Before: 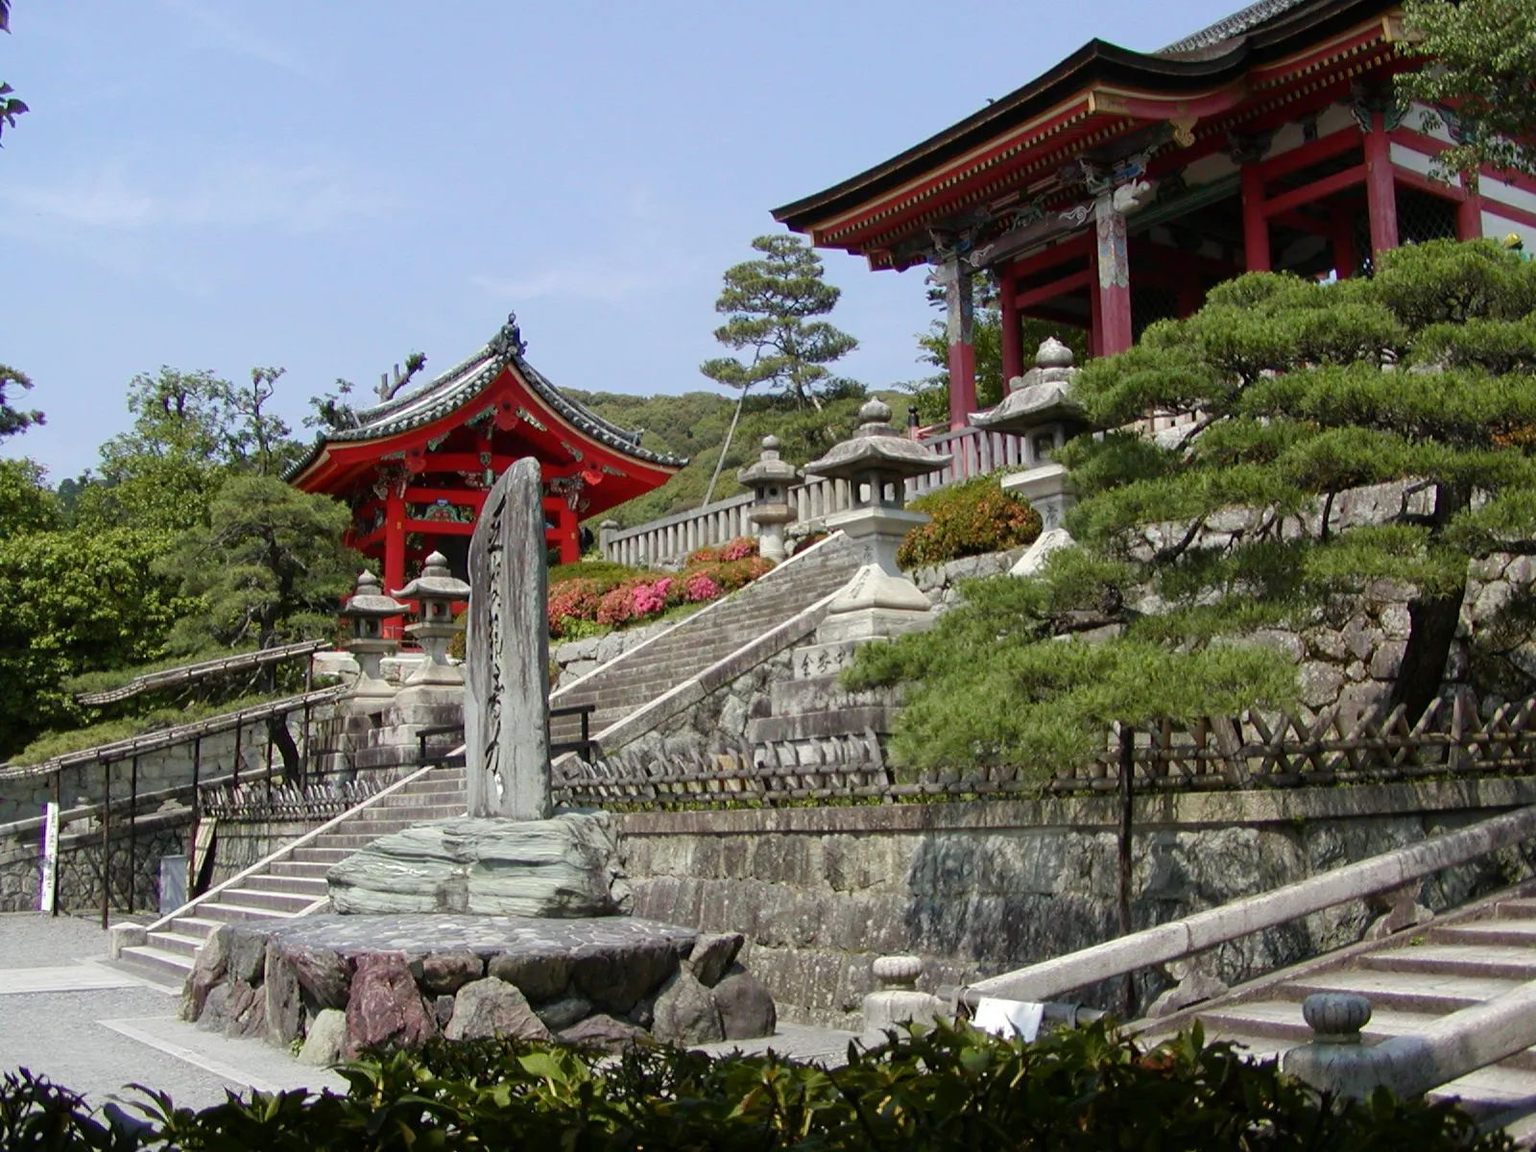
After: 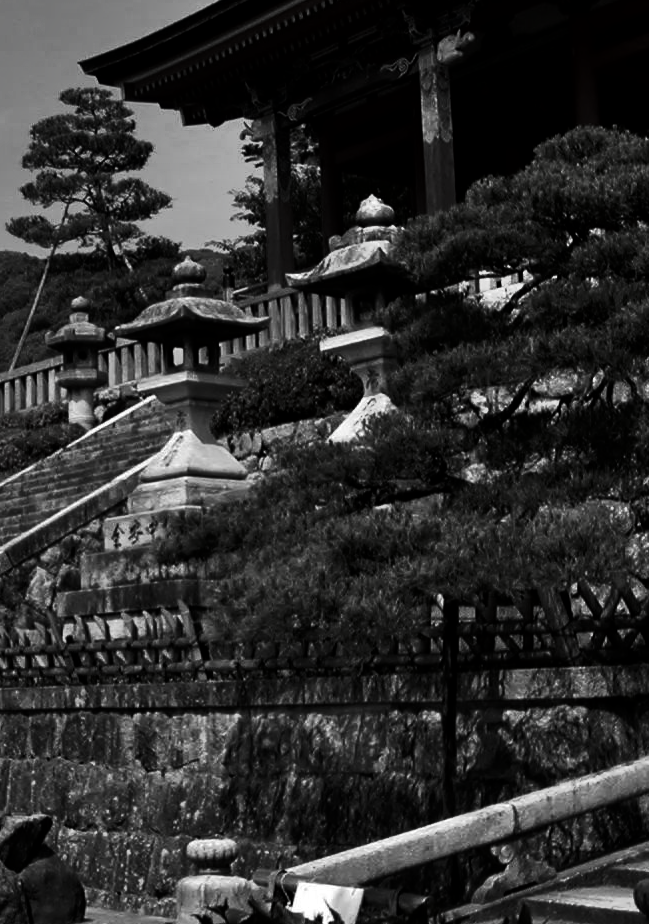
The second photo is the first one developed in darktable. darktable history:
tone equalizer: edges refinement/feathering 500, mask exposure compensation -1.57 EV, preserve details no
crop: left 45.248%, top 13.123%, right 14.158%, bottom 9.806%
color zones: curves: ch0 [(0.018, 0.548) (0.224, 0.64) (0.425, 0.447) (0.675, 0.575) (0.732, 0.579)]; ch1 [(0.066, 0.487) (0.25, 0.5) (0.404, 0.43) (0.75, 0.421) (0.956, 0.421)]; ch2 [(0.044, 0.561) (0.215, 0.465) (0.399, 0.544) (0.465, 0.548) (0.614, 0.447) (0.724, 0.43) (0.882, 0.623) (0.956, 0.632)]
shadows and highlights: soften with gaussian
contrast brightness saturation: contrast 0.015, brightness -0.985, saturation -0.986
